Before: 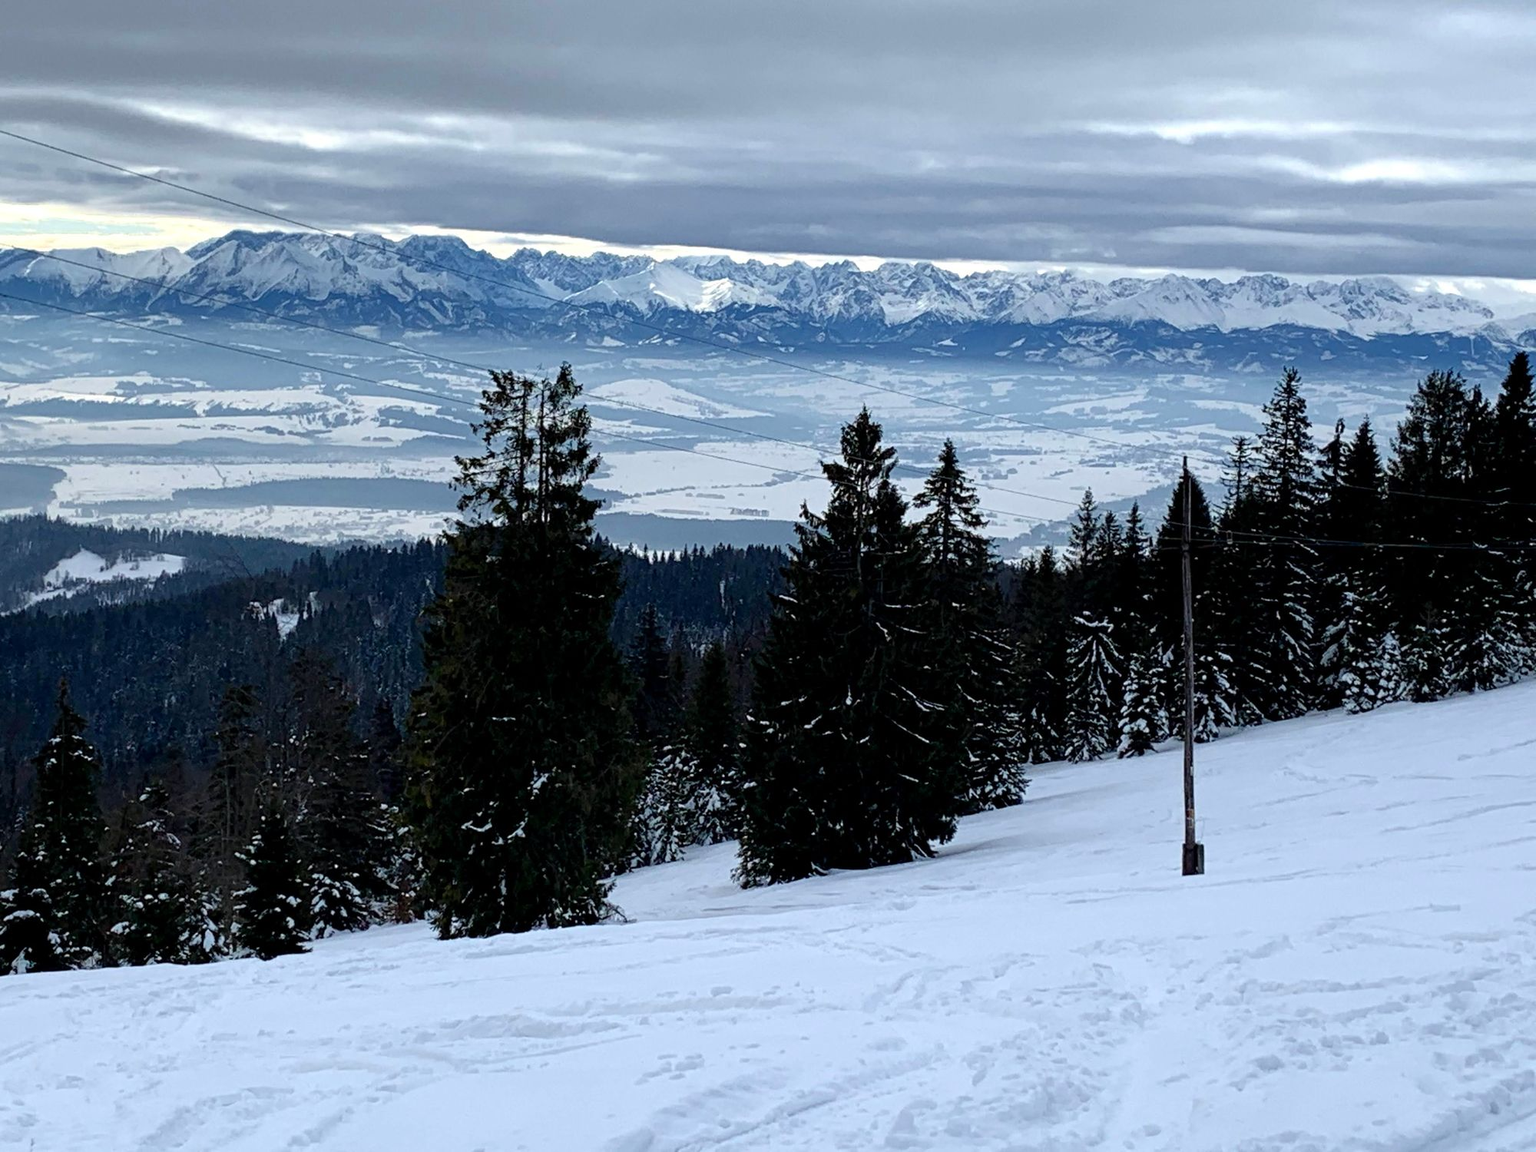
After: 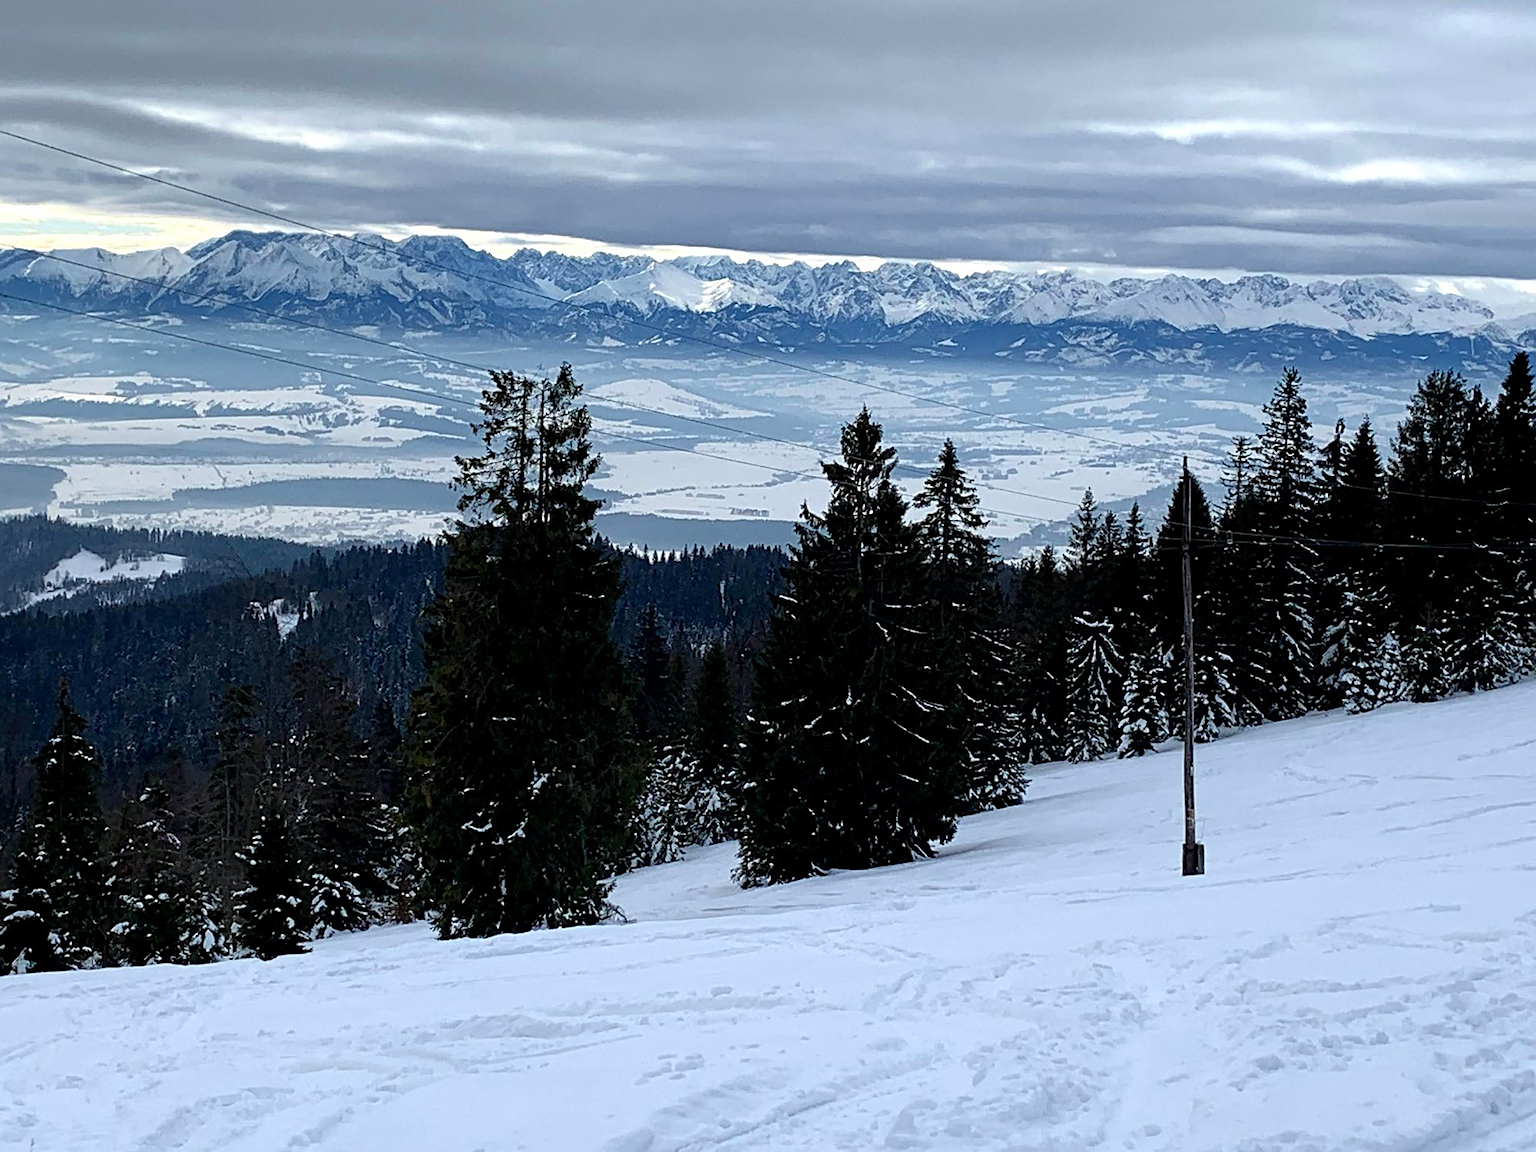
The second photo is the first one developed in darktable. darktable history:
sharpen: radius 1.916
